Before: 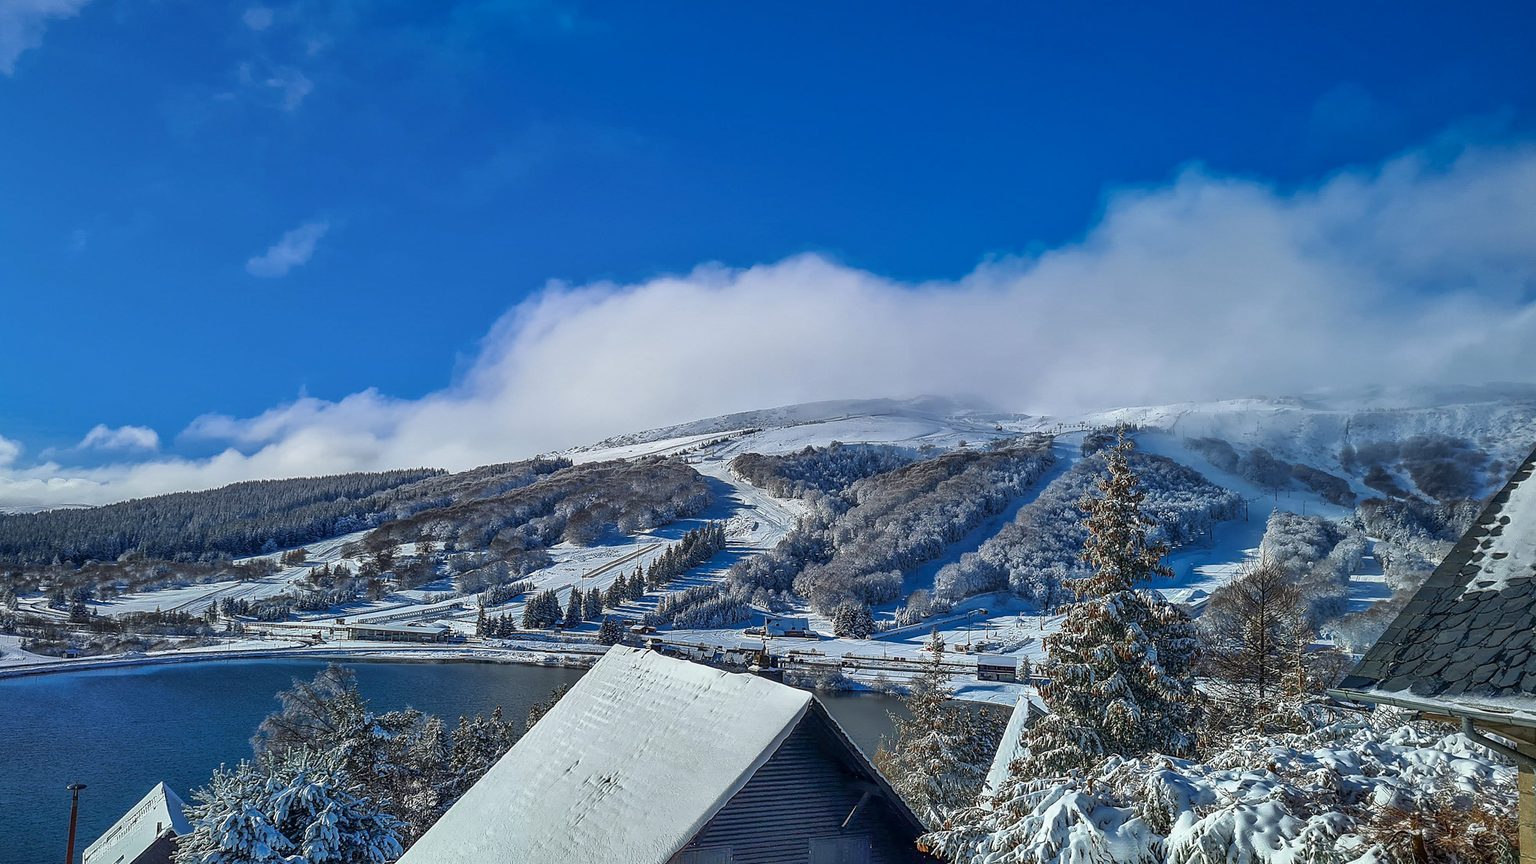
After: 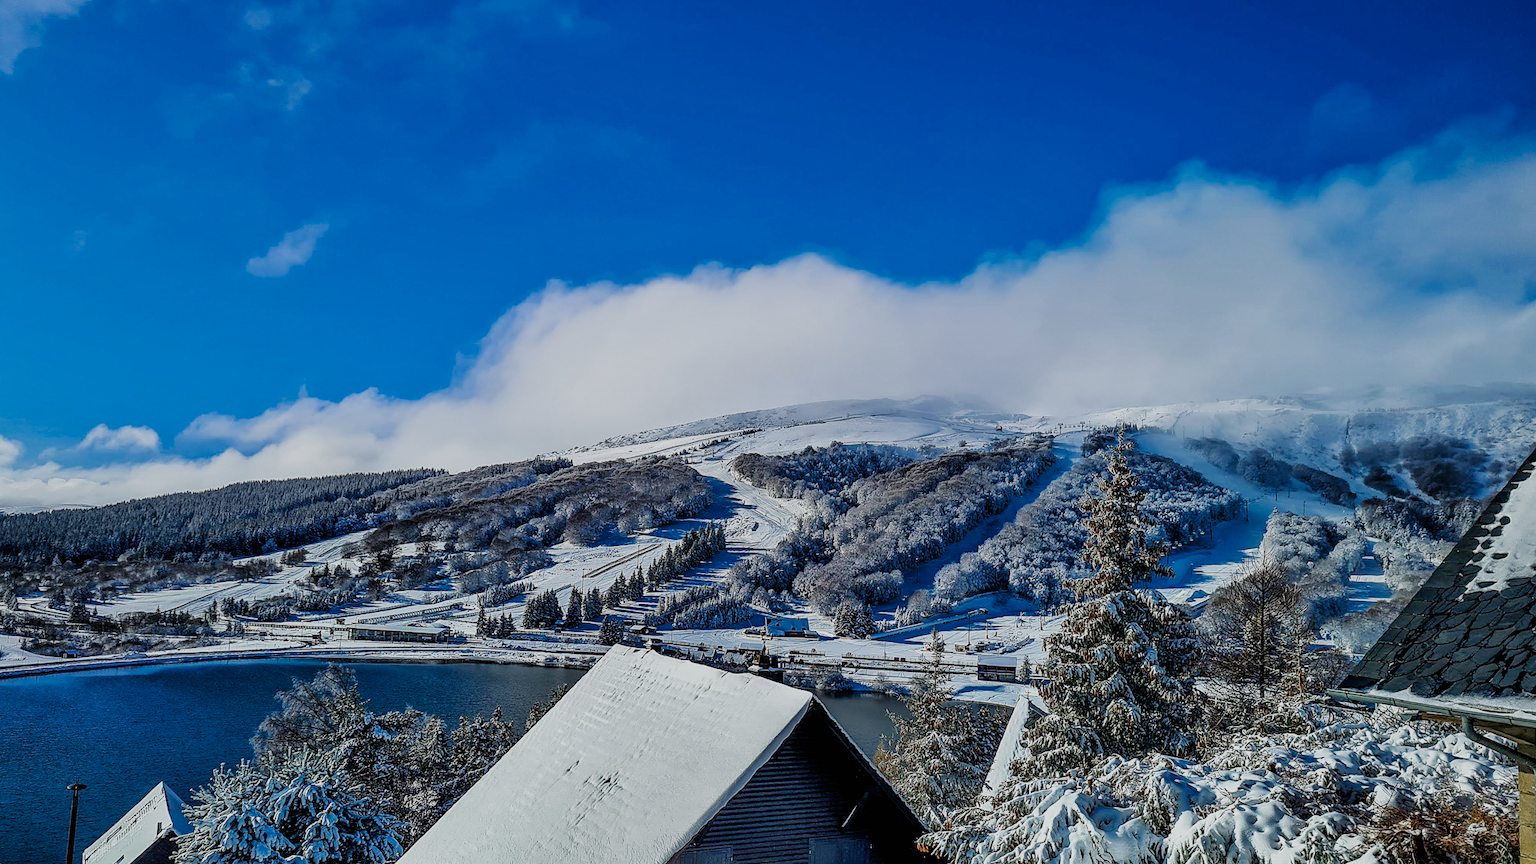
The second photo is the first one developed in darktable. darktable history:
color balance rgb: power › hue 311.92°, perceptual saturation grading › global saturation 0.903%
filmic rgb: black relative exposure -5.07 EV, white relative exposure 3.99 EV, threshold 5.97 EV, hardness 2.88, contrast 1.185, add noise in highlights 0.001, preserve chrominance no, color science v3 (2019), use custom middle-gray values true, contrast in highlights soft, enable highlight reconstruction true
